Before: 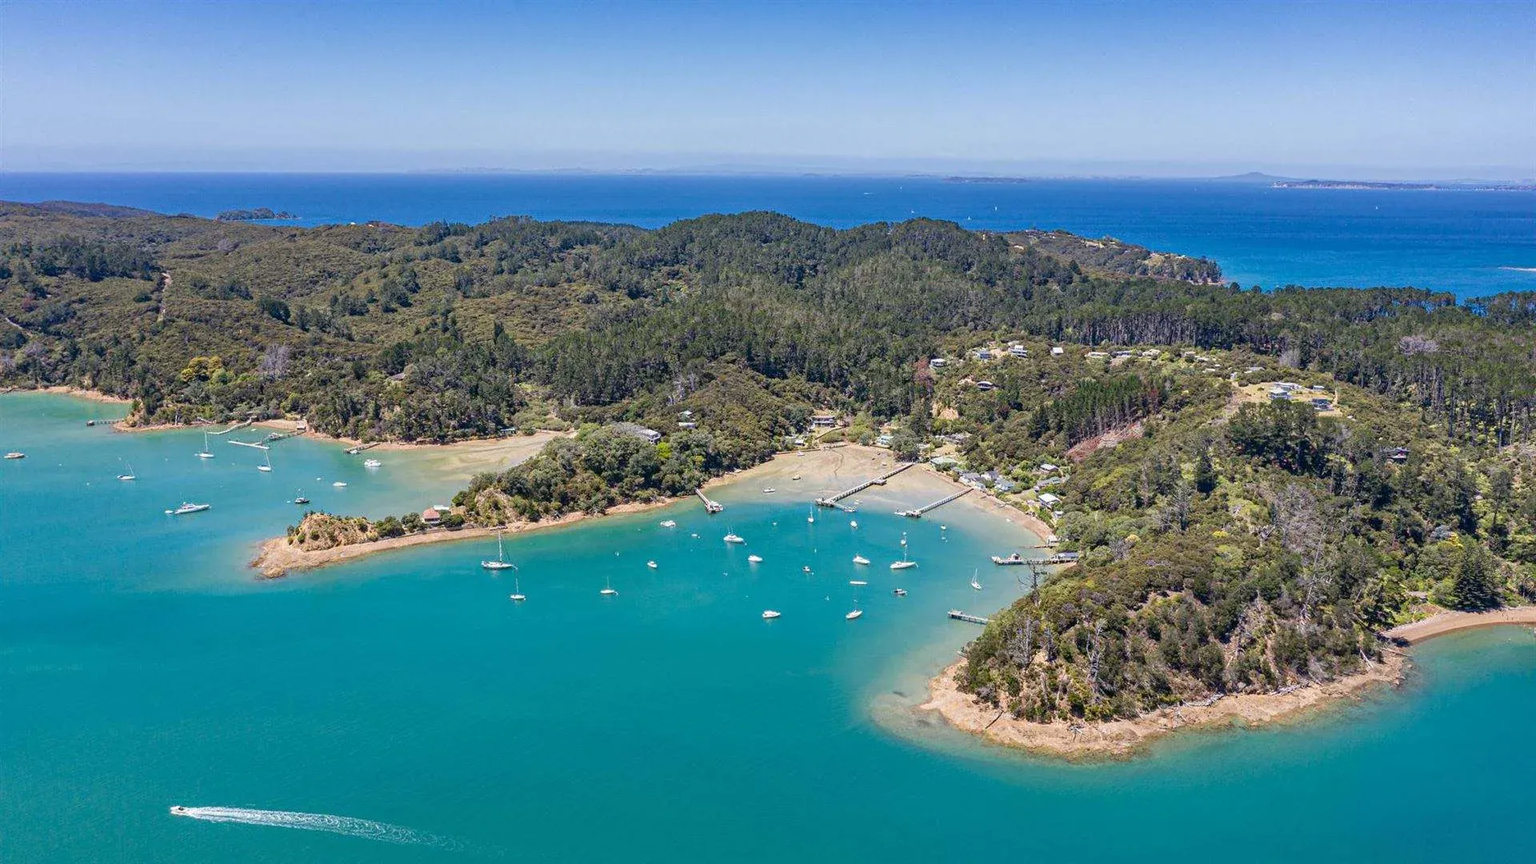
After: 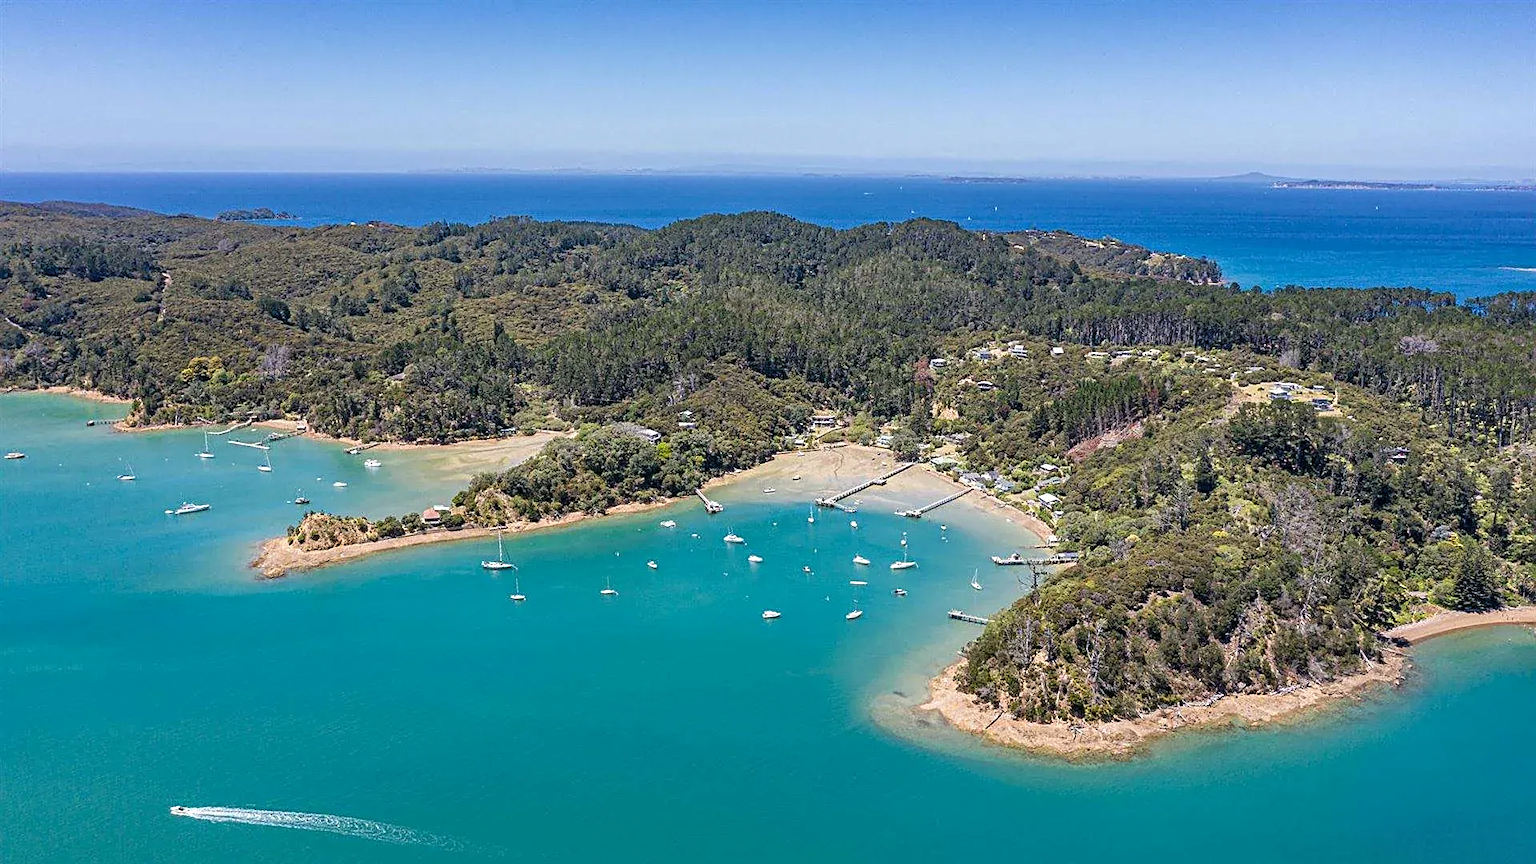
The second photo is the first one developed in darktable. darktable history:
levels: levels [0.016, 0.492, 0.969]
sharpen: on, module defaults
